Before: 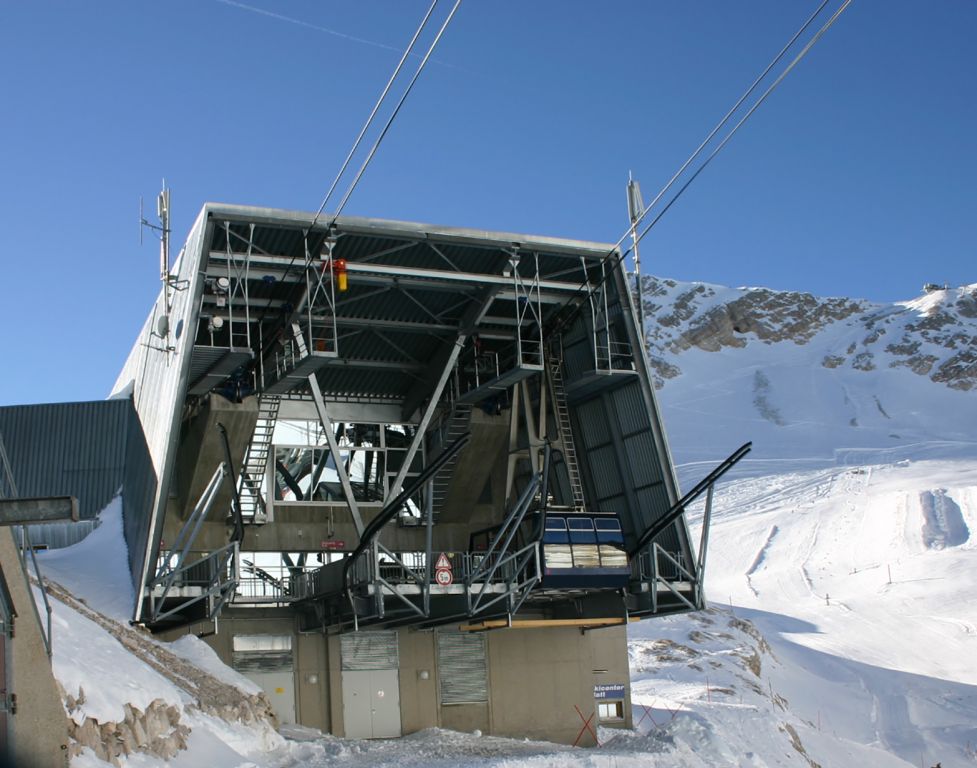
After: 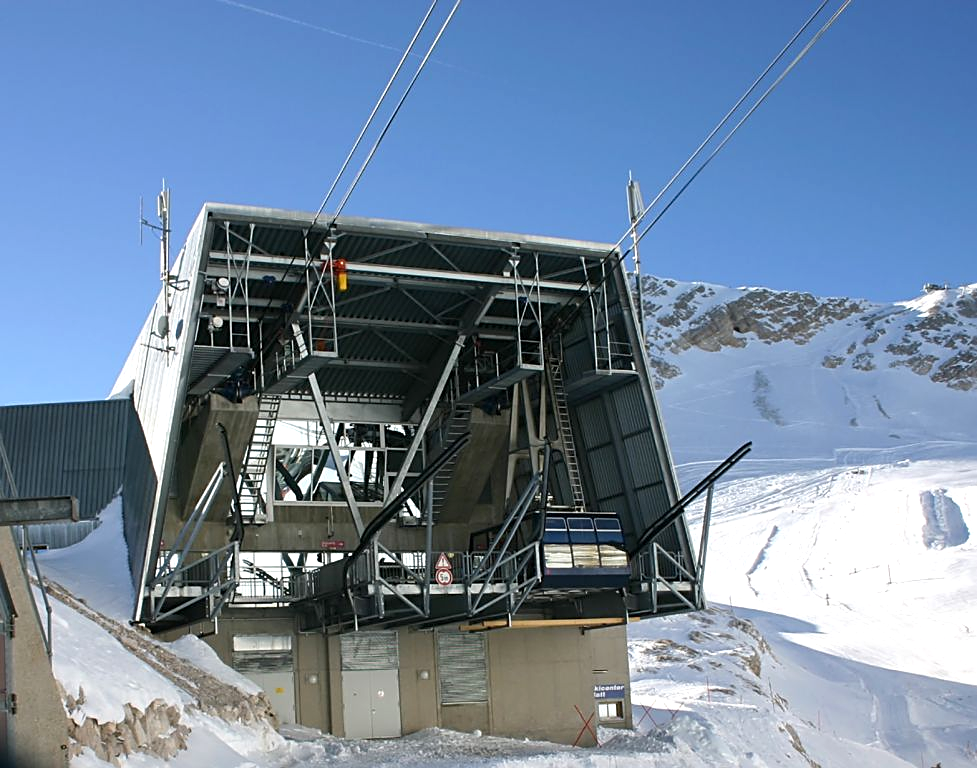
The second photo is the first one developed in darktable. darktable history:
exposure: exposure 0.297 EV, compensate exposure bias true, compensate highlight preservation false
sharpen: on, module defaults
